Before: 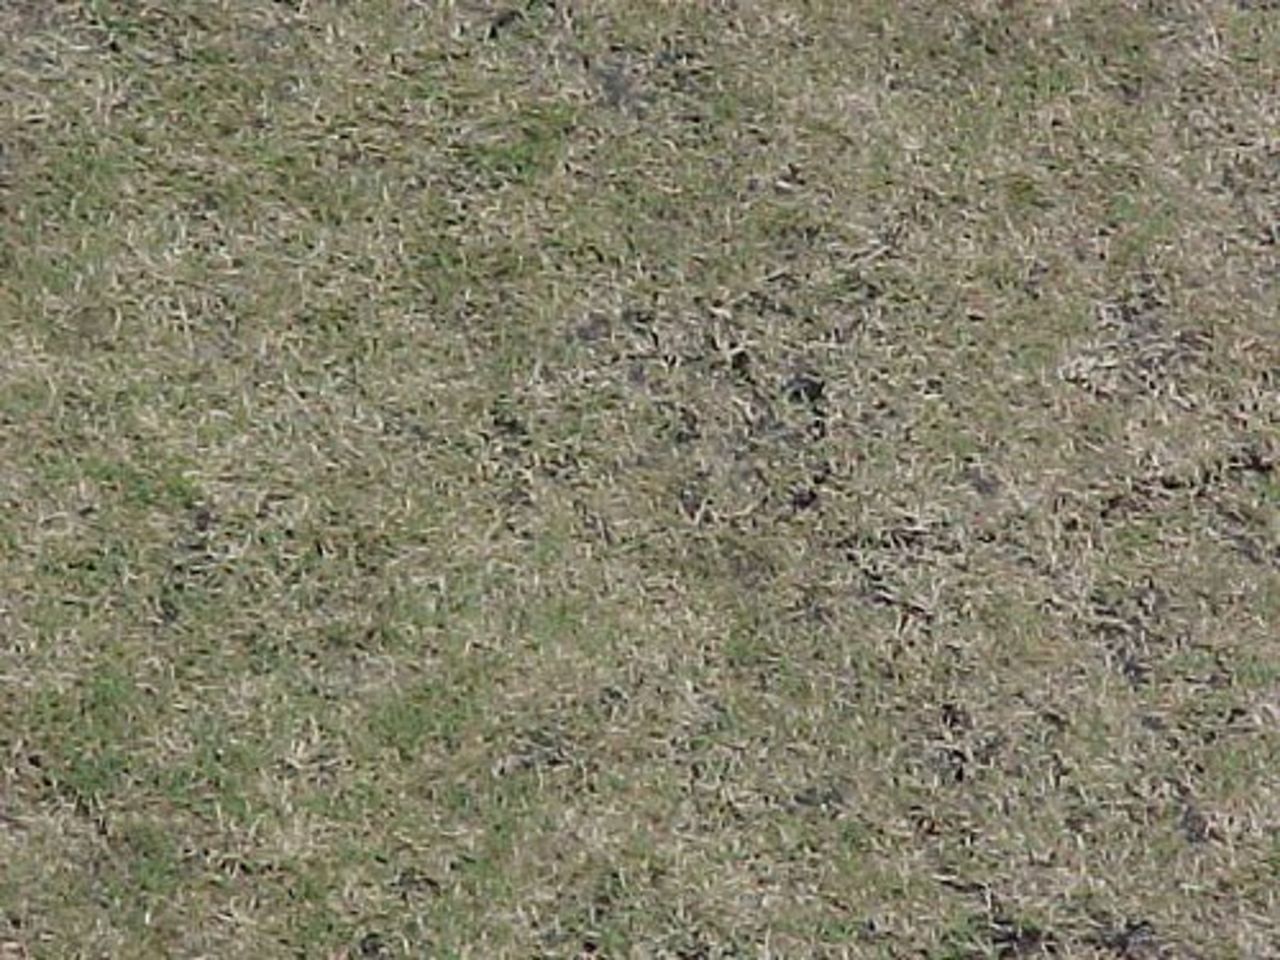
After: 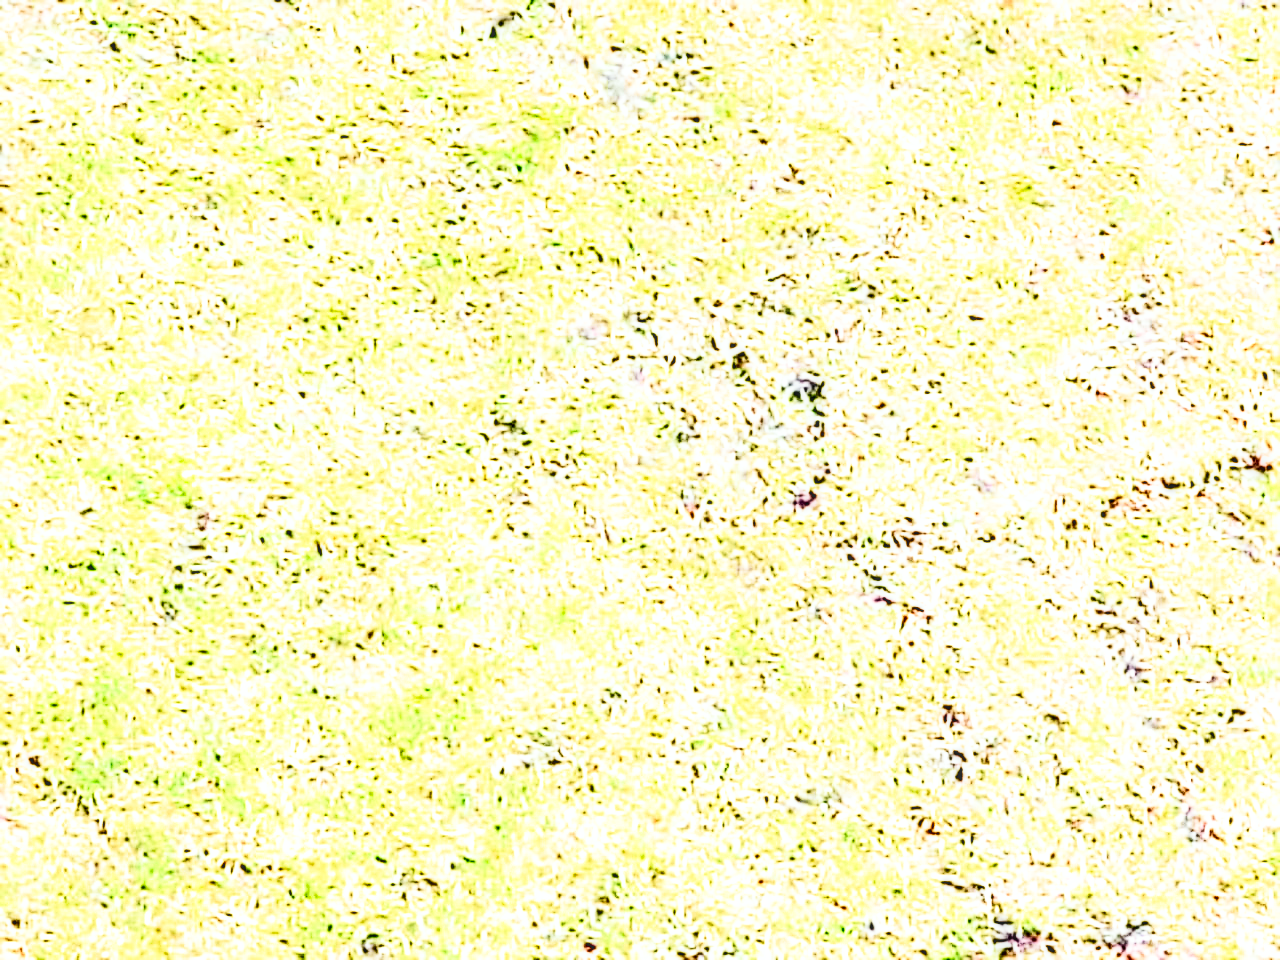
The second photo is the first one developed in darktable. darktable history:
color balance rgb: linear chroma grading › global chroma 15.599%, perceptual saturation grading › global saturation 30.237%, global vibrance -24.931%
contrast brightness saturation: contrast 0.242, brightness 0.092
exposure: black level correction 0, exposure 1.345 EV, compensate highlight preservation false
local contrast: highlights 1%, shadows 1%, detail 182%
sharpen: on, module defaults
tone curve: curves: ch0 [(0, 0.021) (0.148, 0.076) (0.232, 0.191) (0.398, 0.423) (0.572, 0.672) (0.705, 0.812) (0.877, 0.931) (0.99, 0.987)]; ch1 [(0, 0) (0.377, 0.325) (0.493, 0.486) (0.508, 0.502) (0.515, 0.514) (0.554, 0.586) (0.623, 0.658) (0.701, 0.704) (0.778, 0.751) (1, 1)]; ch2 [(0, 0) (0.431, 0.398) (0.485, 0.486) (0.495, 0.498) (0.511, 0.507) (0.58, 0.66) (0.679, 0.757) (0.749, 0.829) (1, 0.991)], color space Lab, independent channels, preserve colors none
color zones: curves: ch1 [(0, 0.525) (0.143, 0.556) (0.286, 0.52) (0.429, 0.5) (0.571, 0.5) (0.714, 0.5) (0.857, 0.503) (1, 0.525)]
base curve: curves: ch0 [(0, 0.003) (0.001, 0.002) (0.006, 0.004) (0.02, 0.022) (0.048, 0.086) (0.094, 0.234) (0.162, 0.431) (0.258, 0.629) (0.385, 0.8) (0.548, 0.918) (0.751, 0.988) (1, 1)], preserve colors none
